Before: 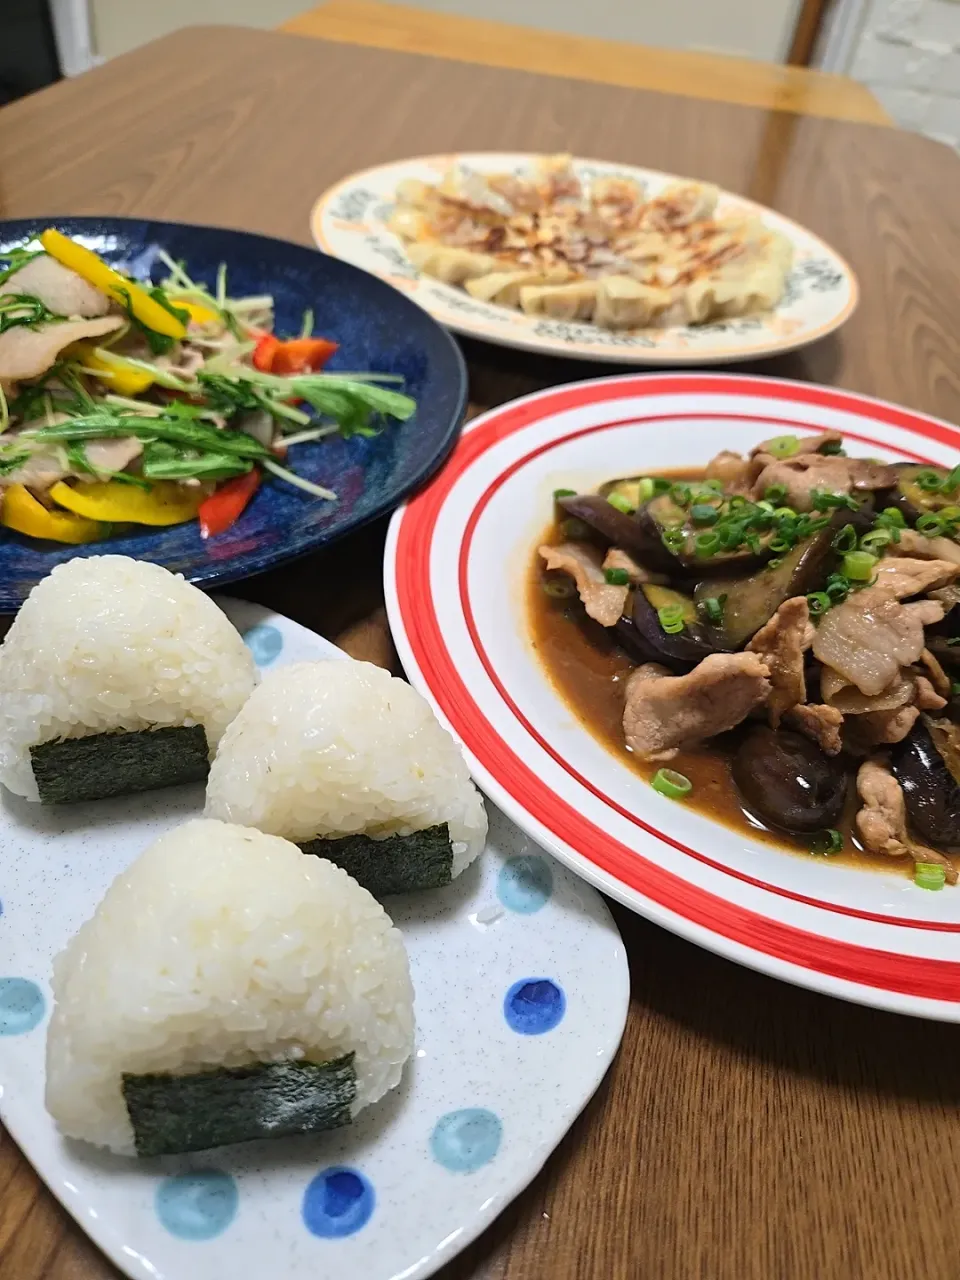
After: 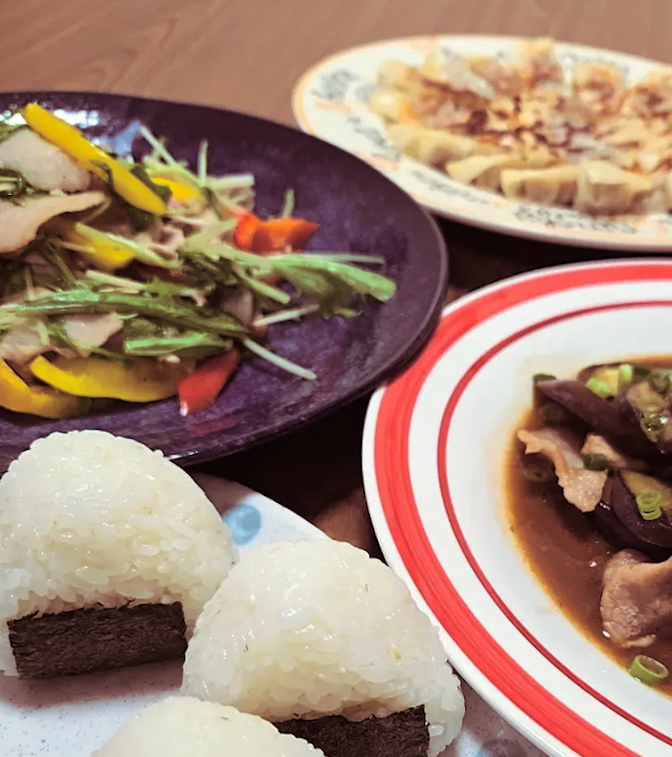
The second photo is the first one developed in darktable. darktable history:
crop and rotate: angle -4.99°, left 2.122%, top 6.945%, right 27.566%, bottom 30.519%
rotate and perspective: rotation -4.2°, shear 0.006, automatic cropping off
split-toning: on, module defaults
